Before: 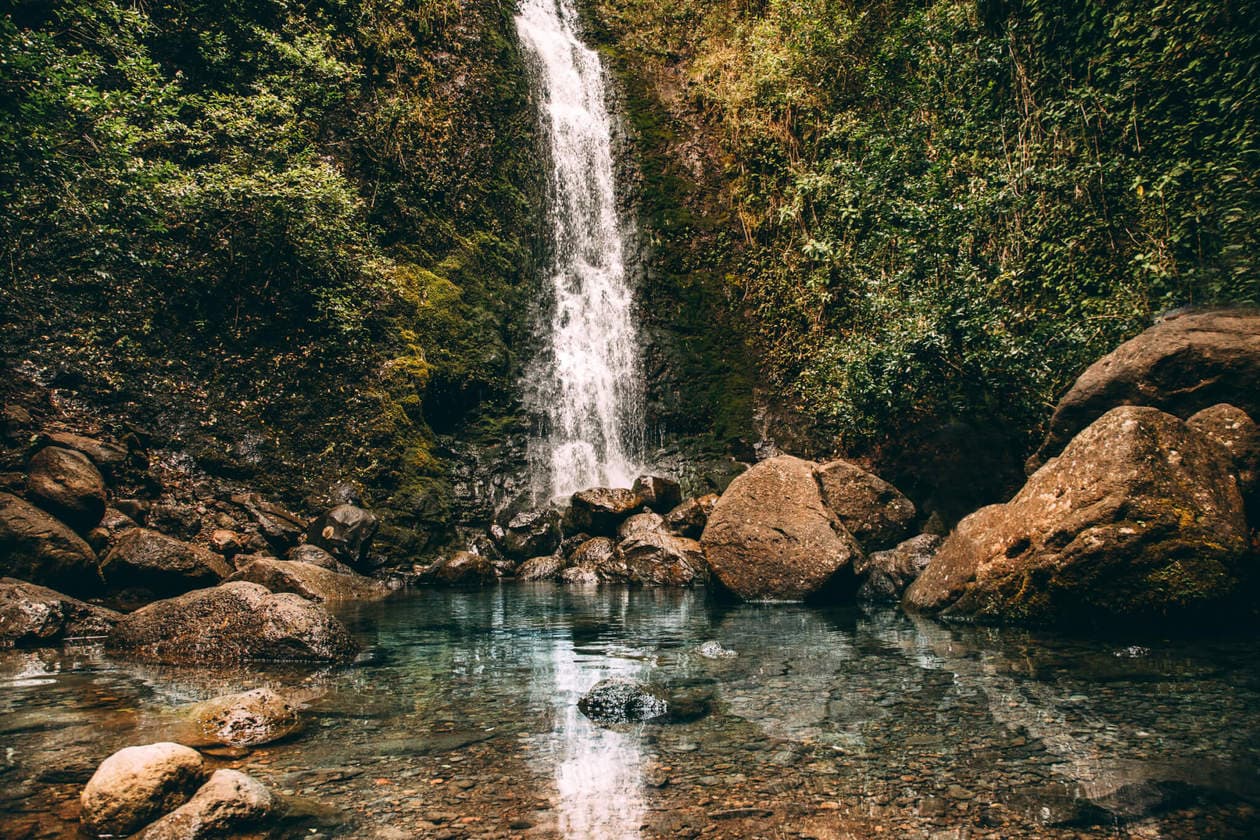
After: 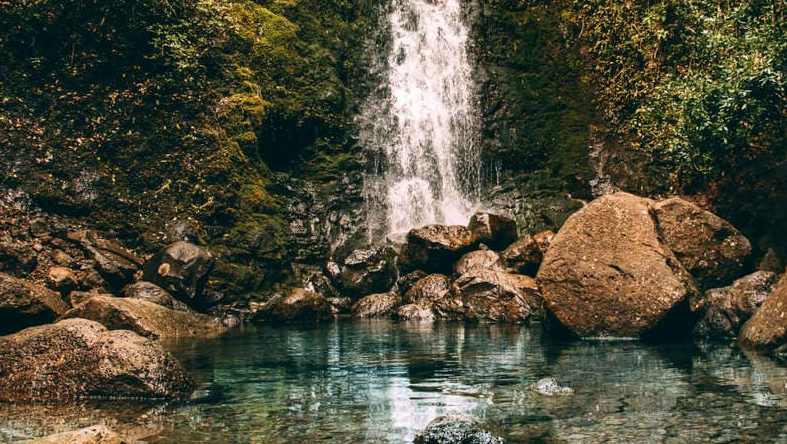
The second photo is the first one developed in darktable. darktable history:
crop: left 13.051%, top 31.38%, right 24.477%, bottom 15.755%
velvia: strength 22.35%
